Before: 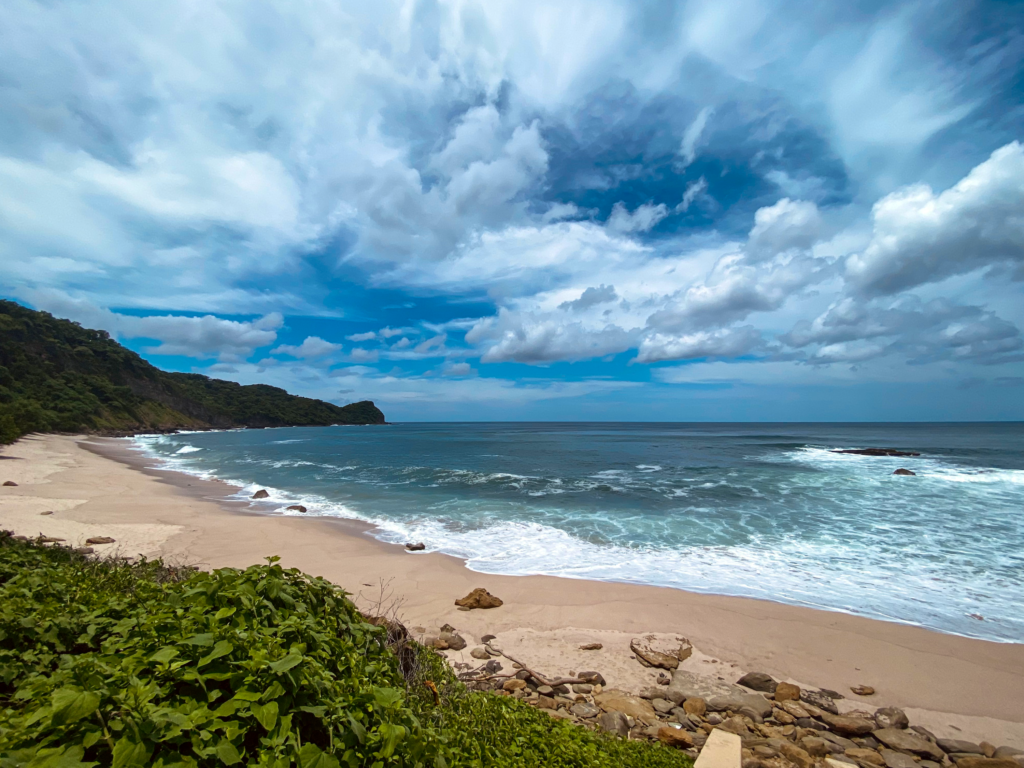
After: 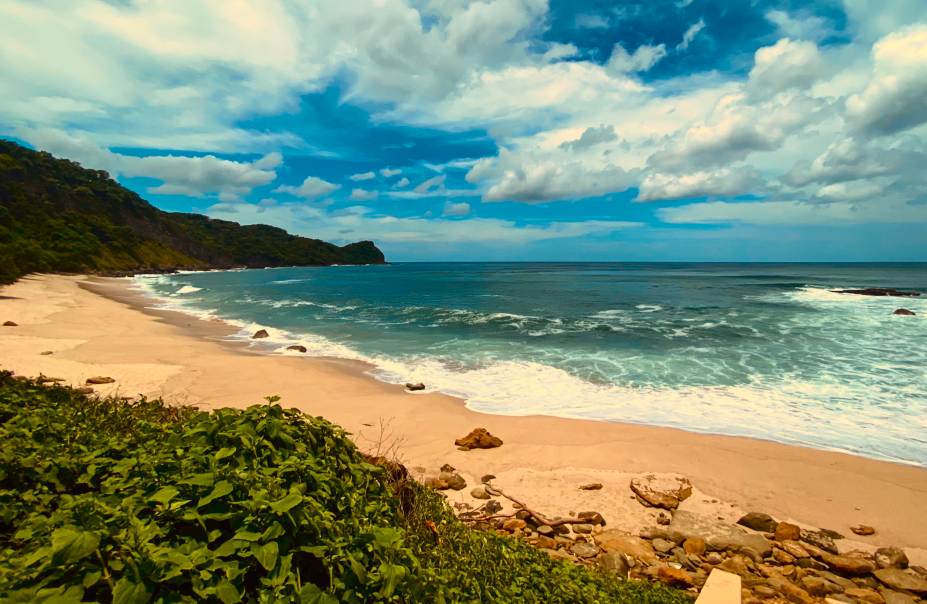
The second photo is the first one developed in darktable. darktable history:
crop: top 20.916%, right 9.437%, bottom 0.316%
color balance rgb: perceptual saturation grading › global saturation 20%, perceptual saturation grading › highlights -25%, perceptual saturation grading › shadows 25%
tone curve: curves: ch0 [(0, 0.011) (0.139, 0.106) (0.295, 0.271) (0.499, 0.523) (0.739, 0.782) (0.857, 0.879) (1, 0.967)]; ch1 [(0, 0) (0.272, 0.249) (0.388, 0.385) (0.469, 0.456) (0.495, 0.497) (0.524, 0.518) (0.602, 0.623) (0.725, 0.779) (1, 1)]; ch2 [(0, 0) (0.125, 0.089) (0.353, 0.329) (0.443, 0.408) (0.502, 0.499) (0.548, 0.549) (0.608, 0.635) (1, 1)], color space Lab, independent channels, preserve colors none
white balance: red 1.138, green 0.996, blue 0.812
